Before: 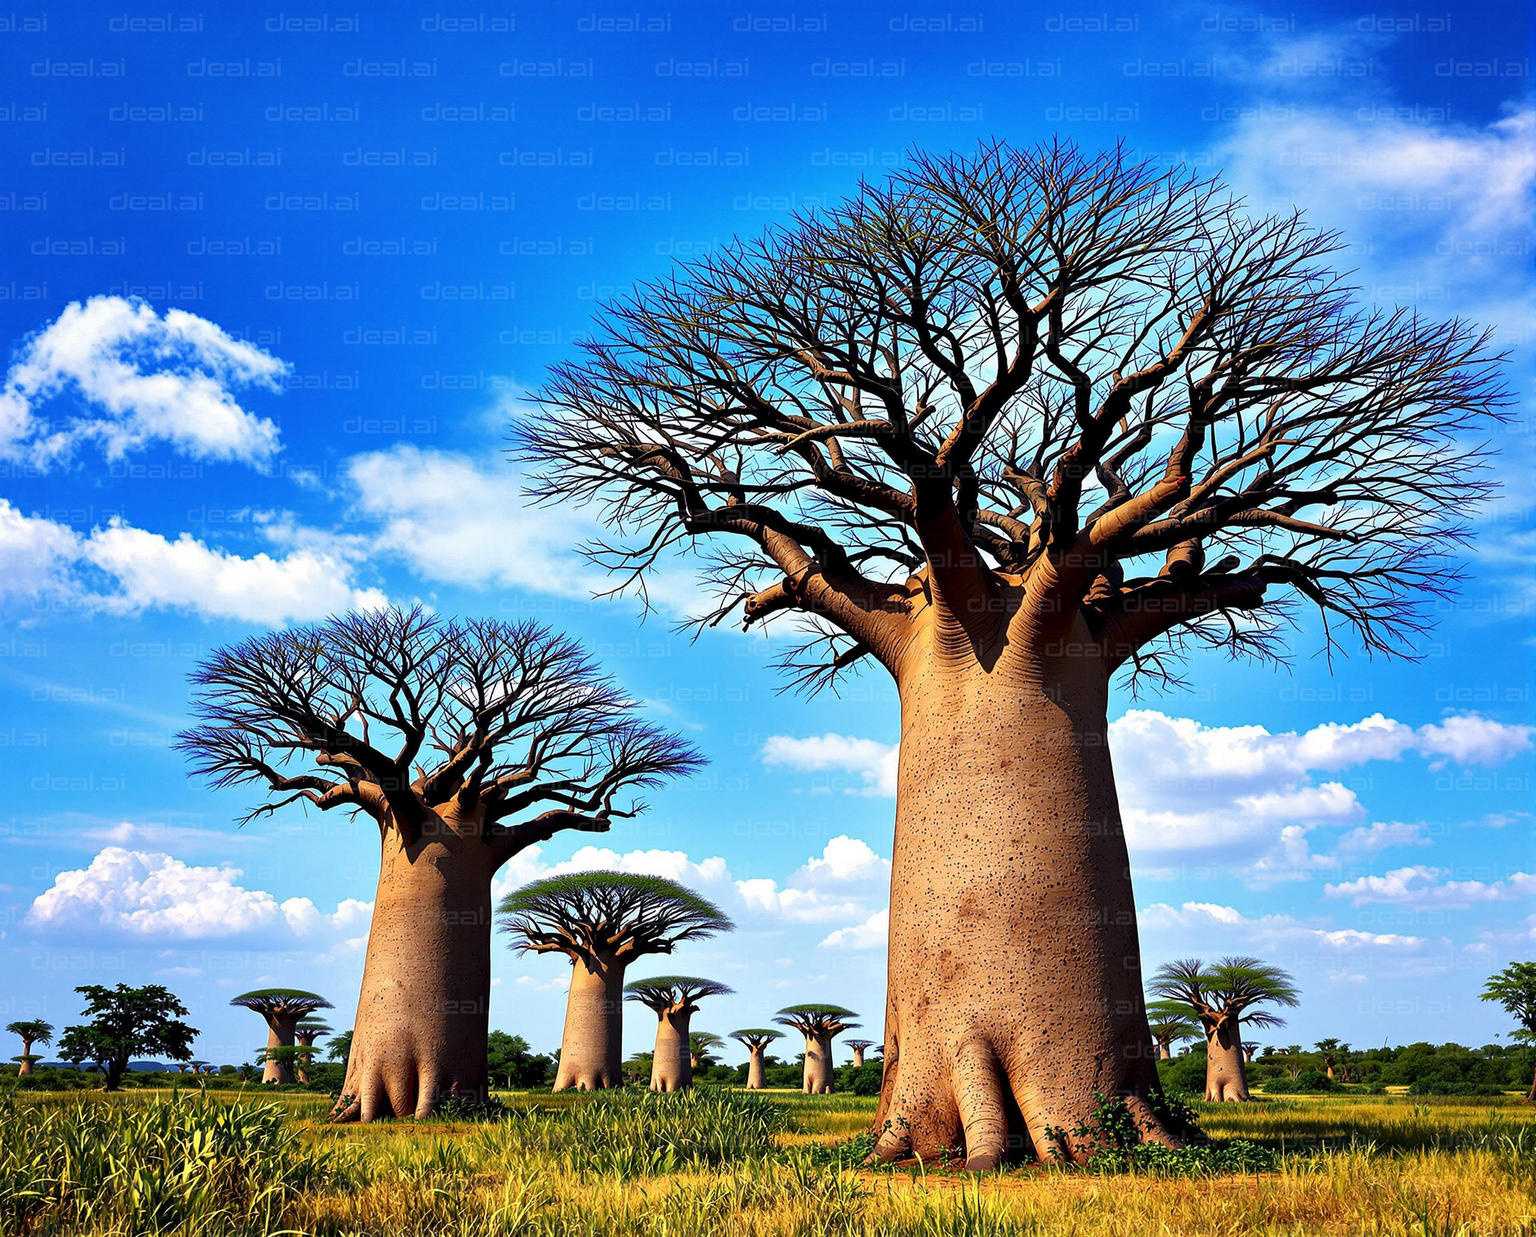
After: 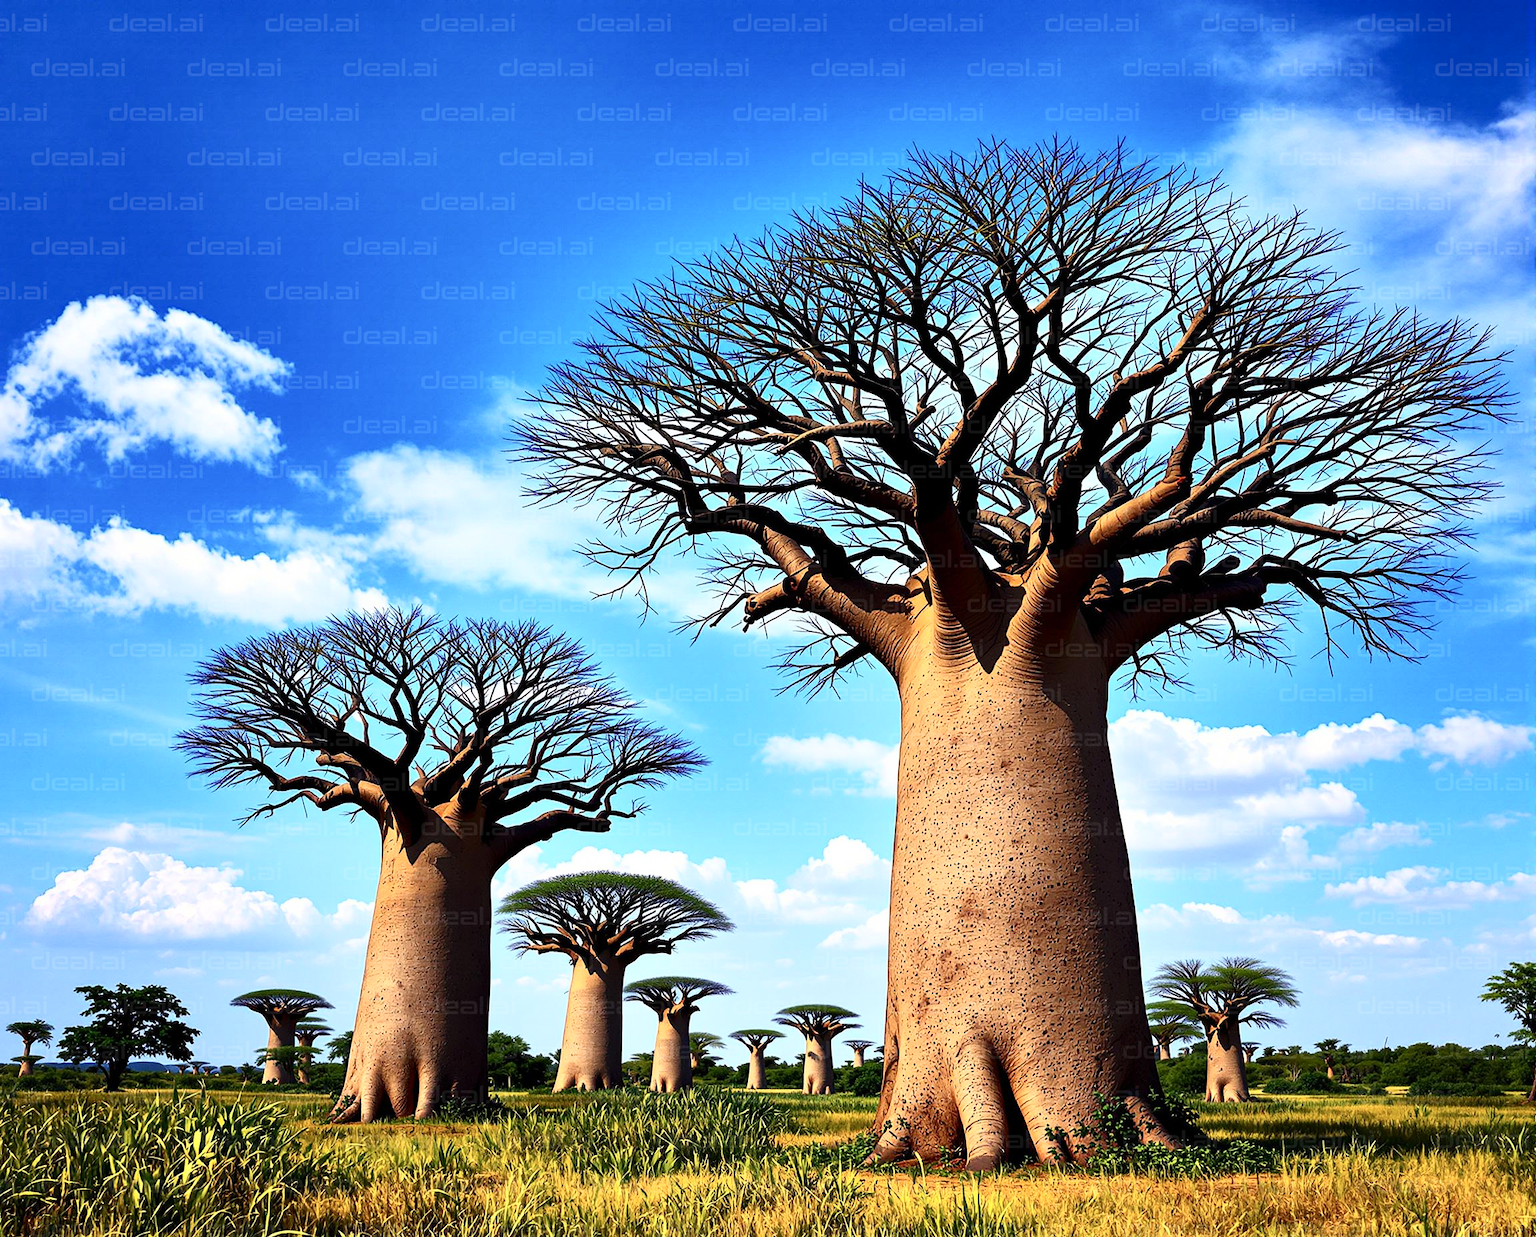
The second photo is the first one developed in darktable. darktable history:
base curve: curves: ch0 [(0, 0) (0.303, 0.277) (1, 1)]
contrast brightness saturation: contrast 0.24, brightness 0.09
